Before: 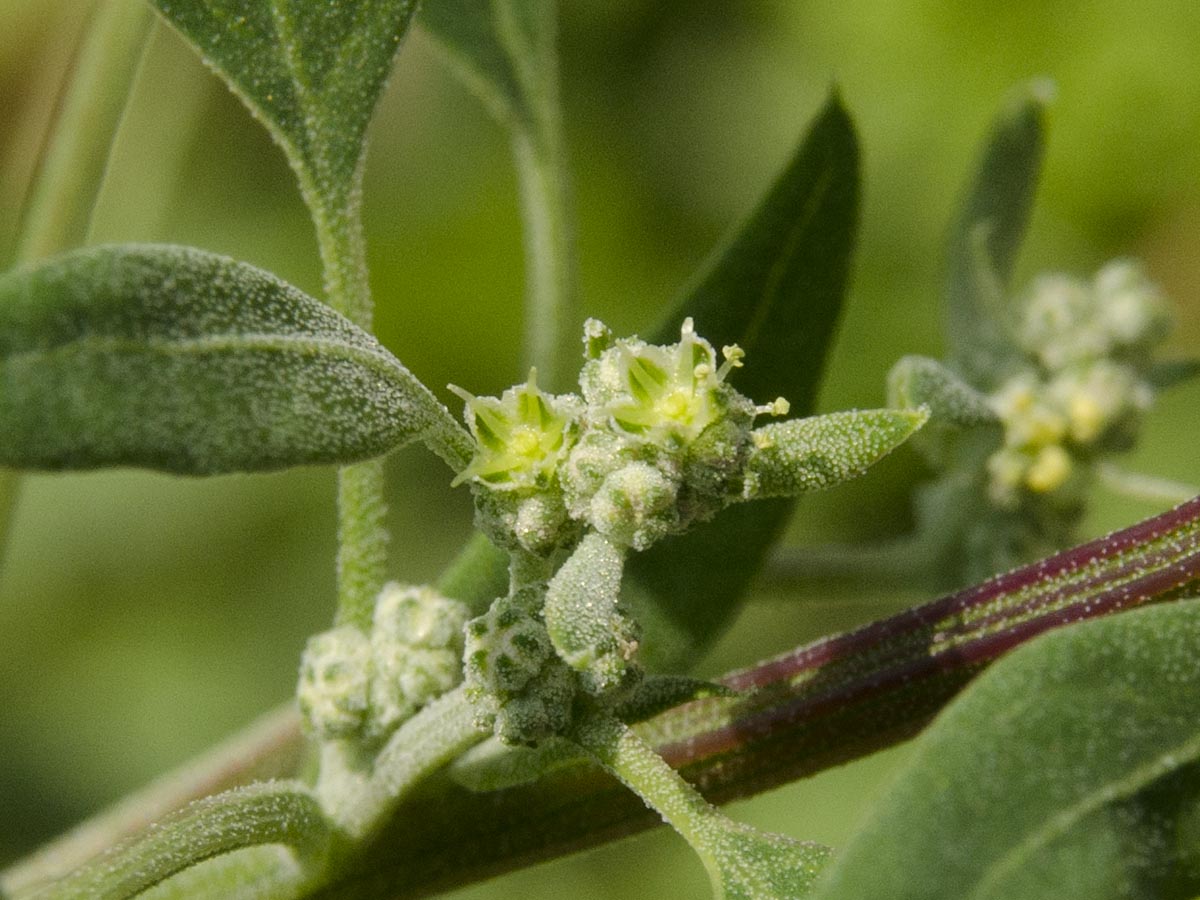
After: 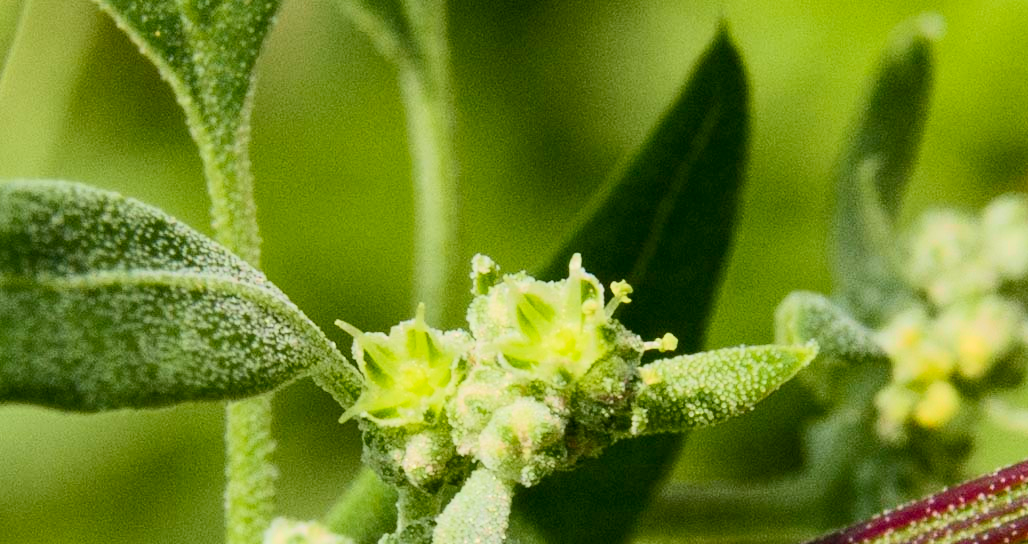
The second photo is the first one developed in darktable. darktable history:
crop and rotate: left 9.345%, top 7.22%, right 4.982%, bottom 32.331%
tone curve: curves: ch0 [(0, 0.015) (0.037, 0.022) (0.131, 0.116) (0.316, 0.345) (0.49, 0.615) (0.677, 0.82) (0.813, 0.891) (1, 0.955)]; ch1 [(0, 0) (0.366, 0.367) (0.475, 0.462) (0.494, 0.496) (0.504, 0.497) (0.554, 0.571) (0.618, 0.668) (1, 1)]; ch2 [(0, 0) (0.333, 0.346) (0.375, 0.375) (0.435, 0.424) (0.476, 0.492) (0.502, 0.499) (0.525, 0.522) (0.558, 0.575) (0.614, 0.656) (1, 1)], color space Lab, independent channels, preserve colors none
